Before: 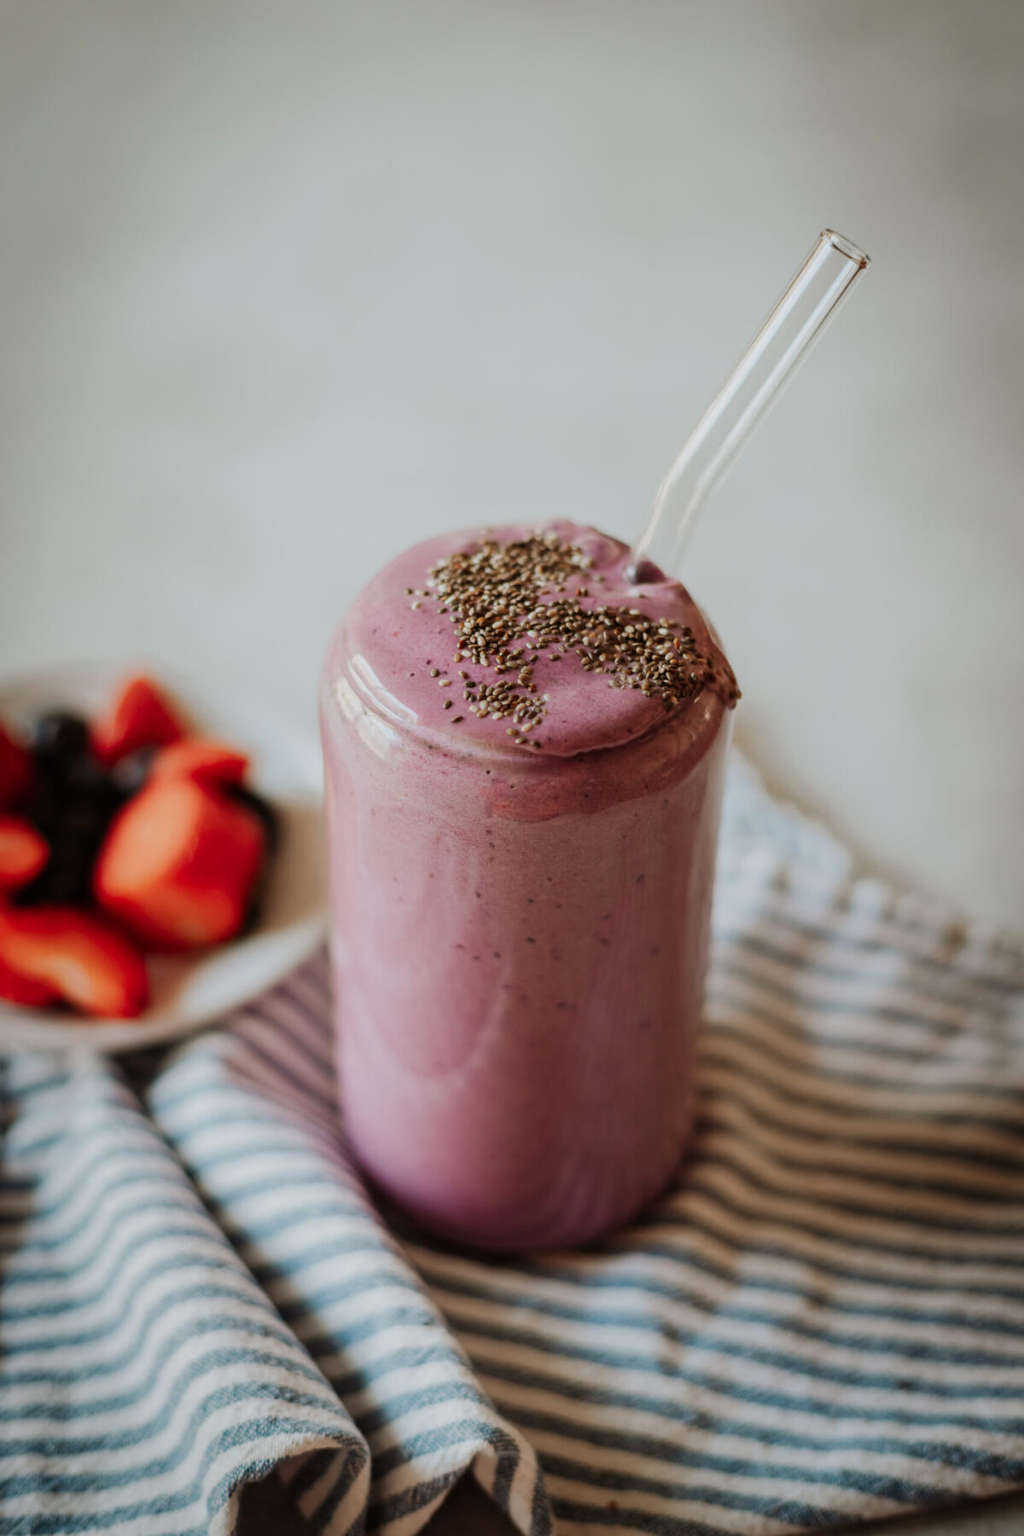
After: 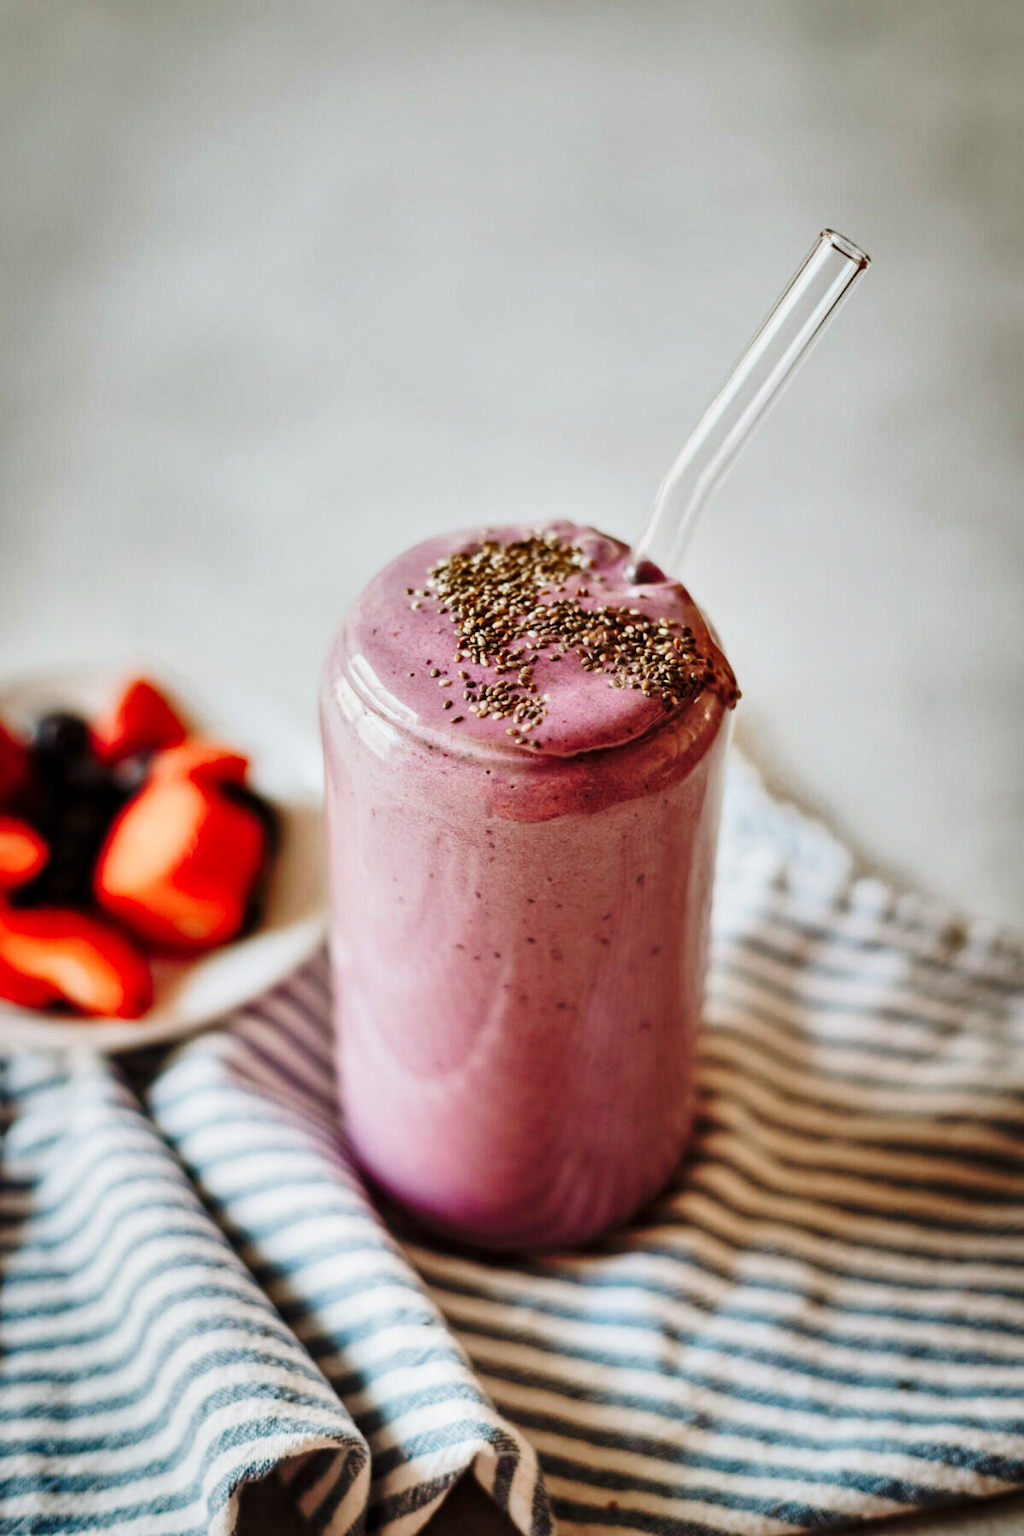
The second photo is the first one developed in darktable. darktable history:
shadows and highlights: shadows 30.63, highlights -63.22, shadows color adjustment 98%, highlights color adjustment 58.61%, soften with gaussian
local contrast: highlights 100%, shadows 100%, detail 120%, midtone range 0.2
base curve: curves: ch0 [(0, 0) (0.028, 0.03) (0.121, 0.232) (0.46, 0.748) (0.859, 0.968) (1, 1)], preserve colors none
